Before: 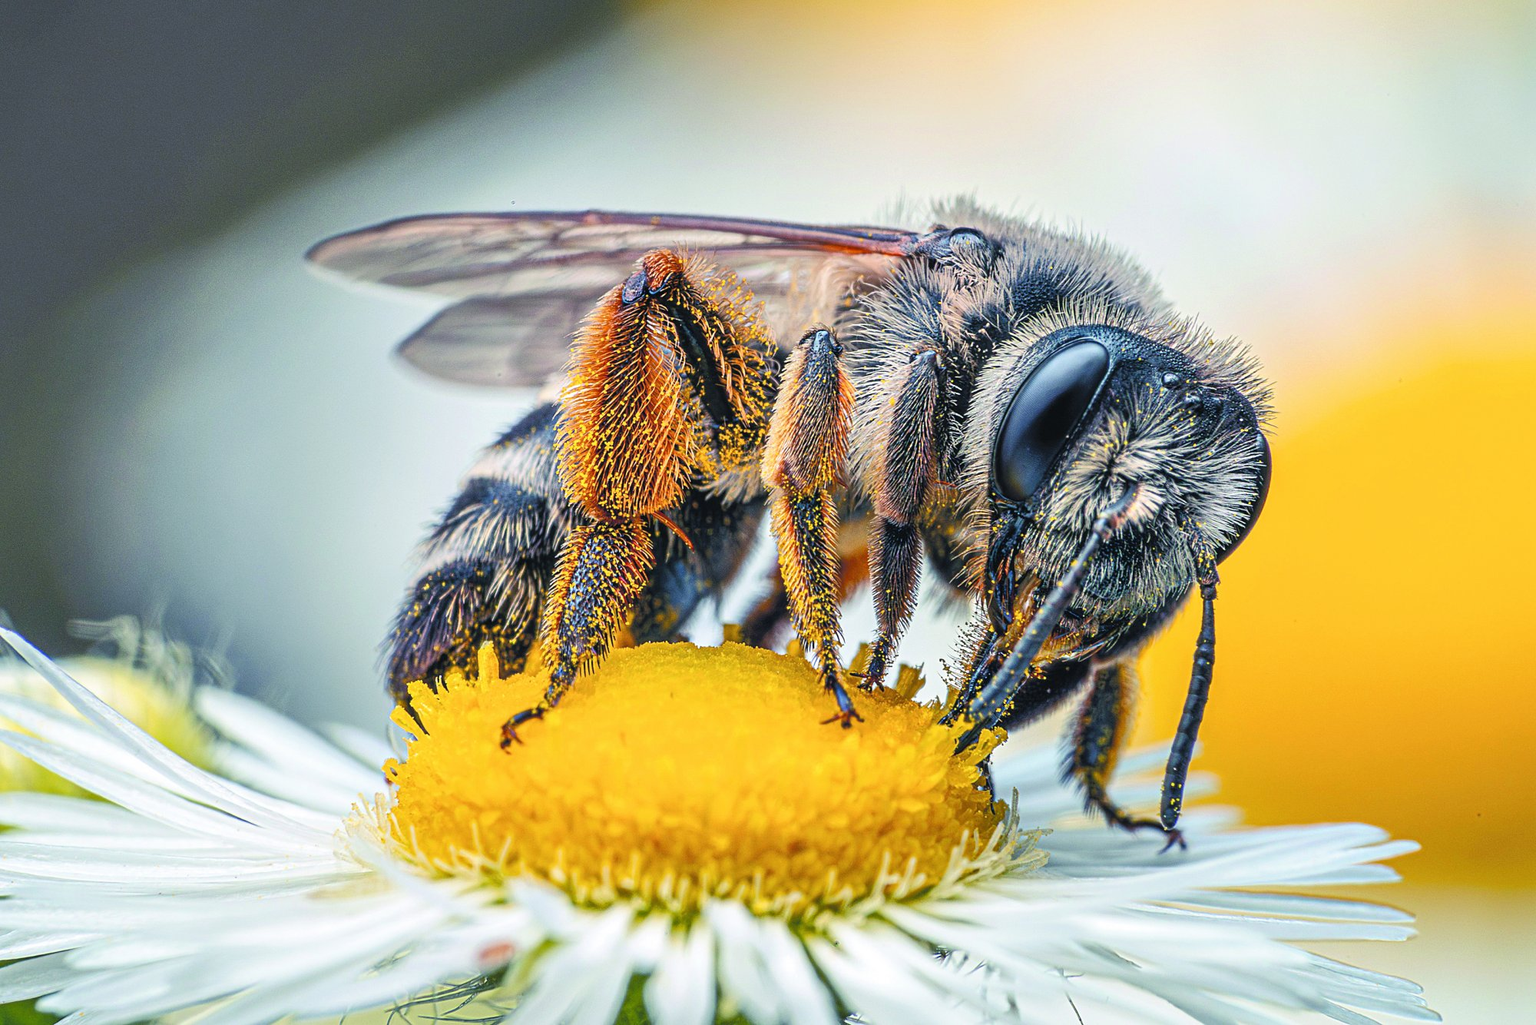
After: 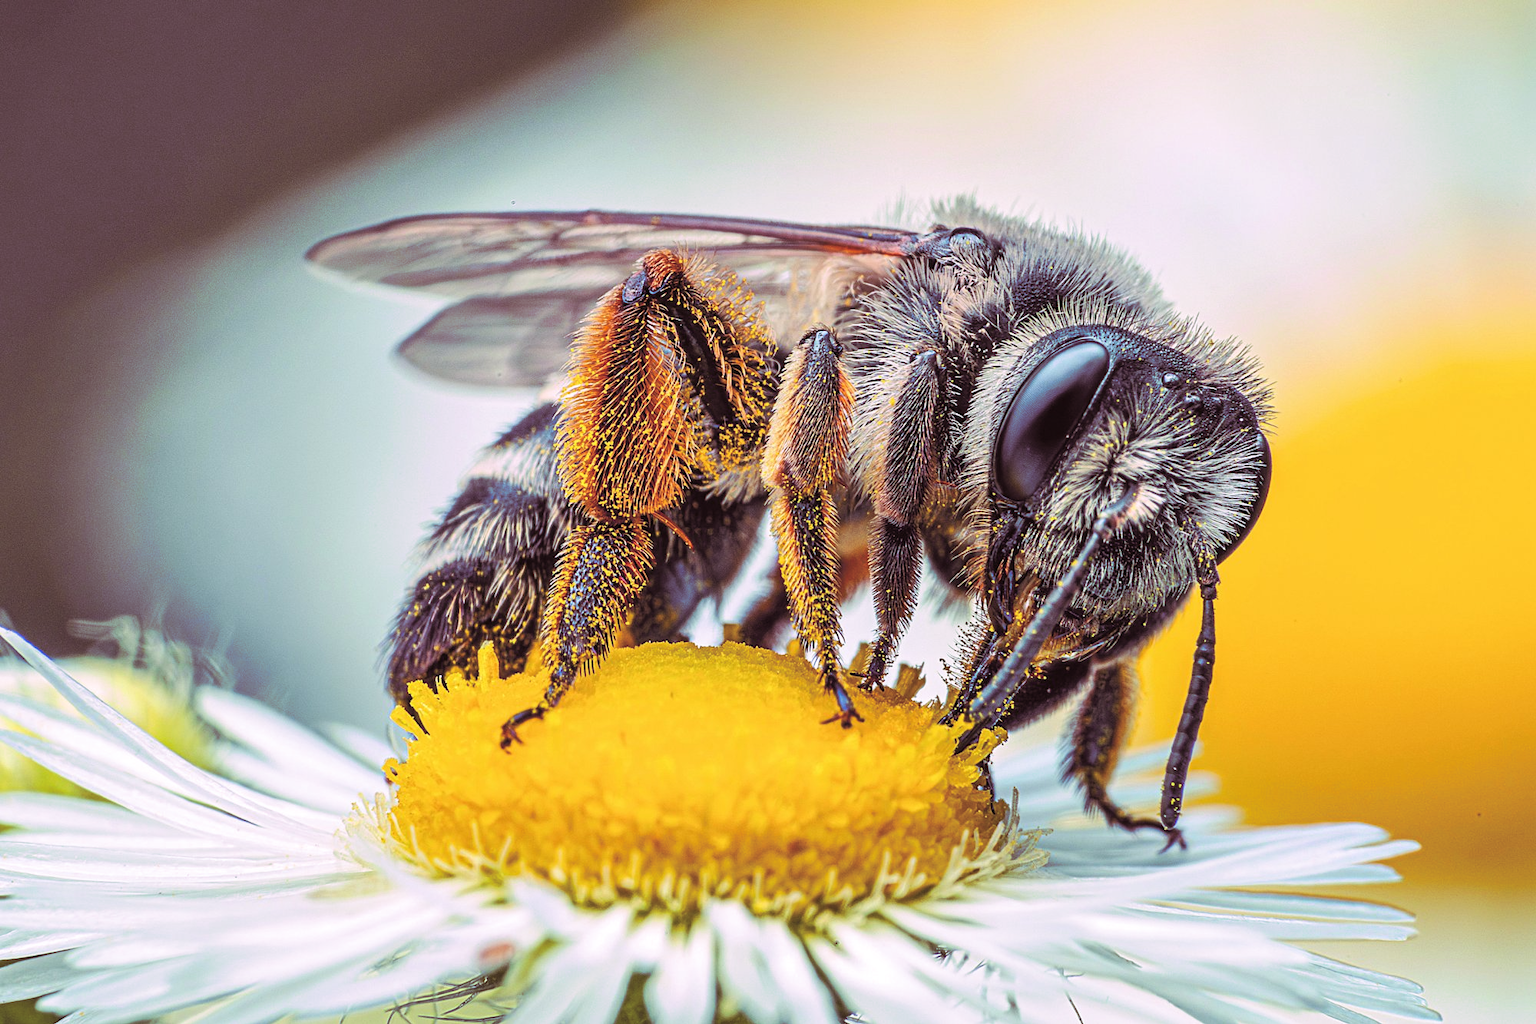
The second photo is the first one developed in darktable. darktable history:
split-toning: highlights › hue 298.8°, highlights › saturation 0.73, compress 41.76%
